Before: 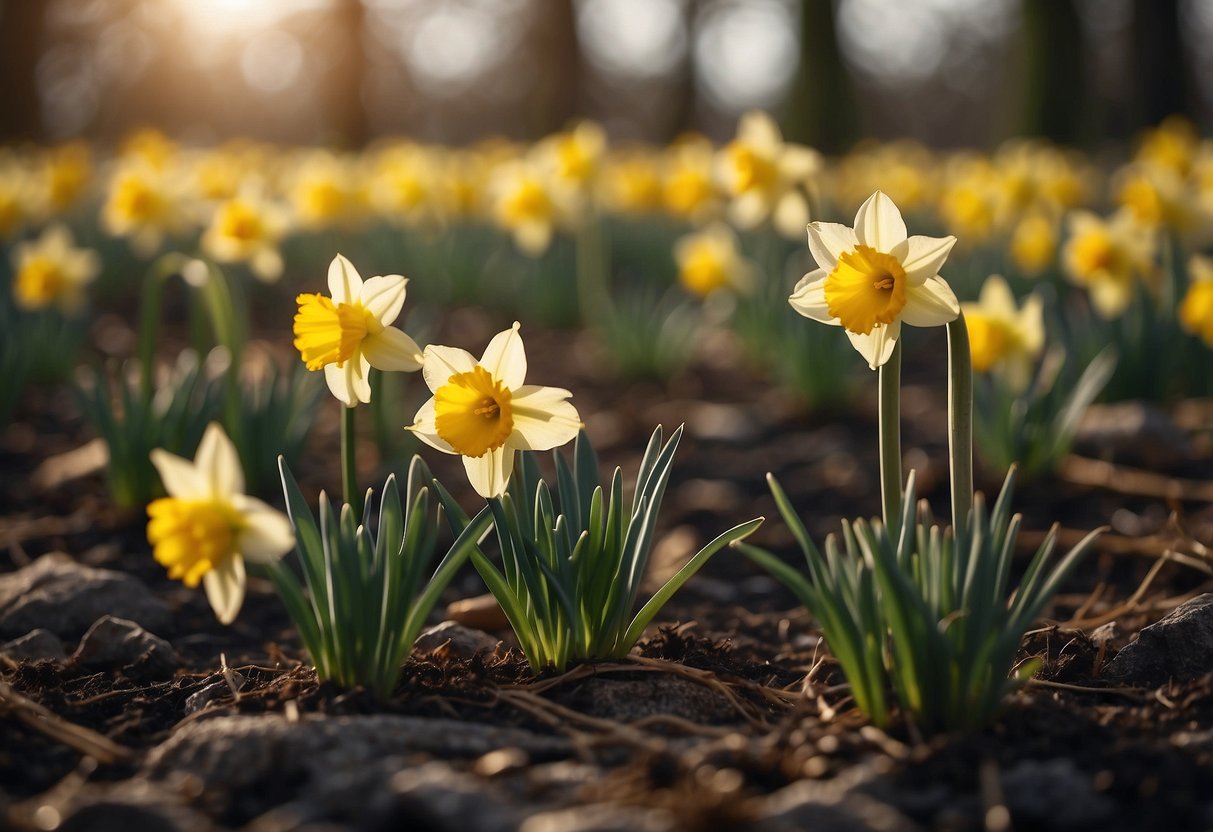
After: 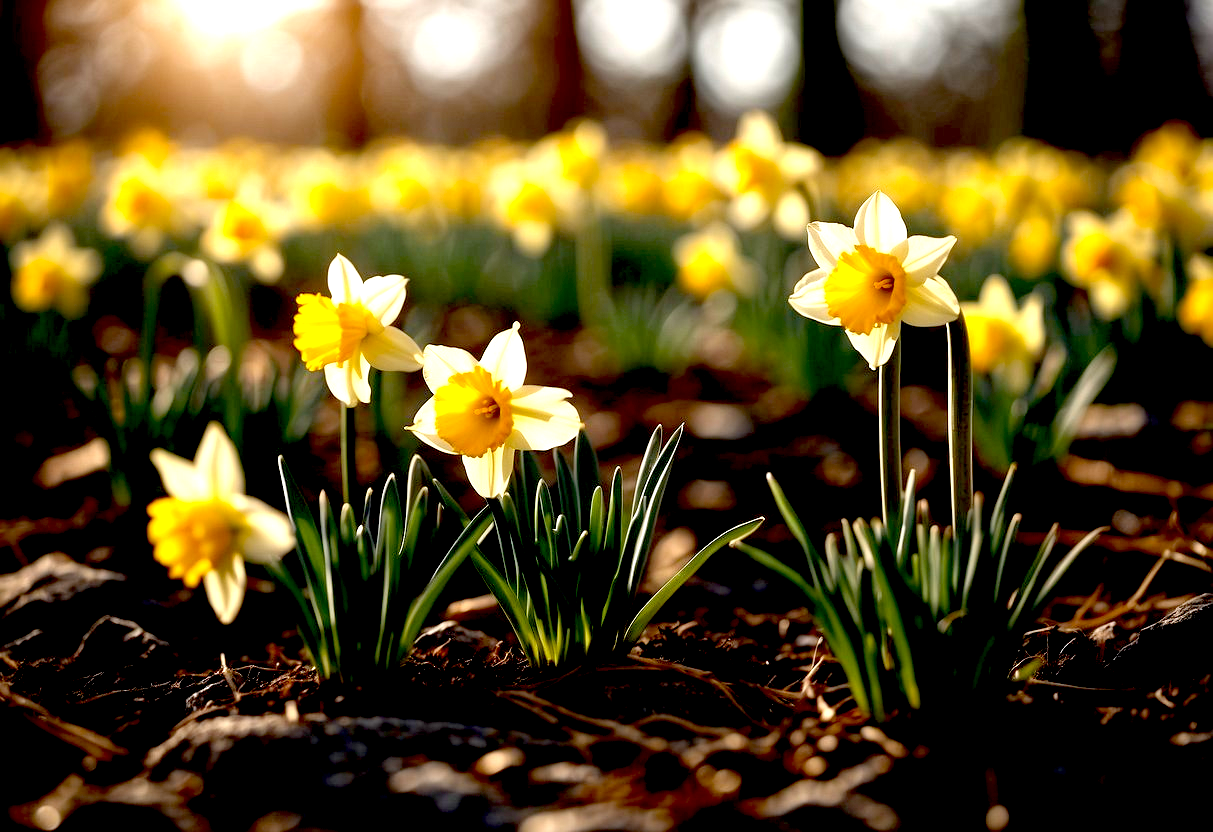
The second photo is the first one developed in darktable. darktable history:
exposure: black level correction 0.036, exposure 0.902 EV, compensate highlight preservation false
